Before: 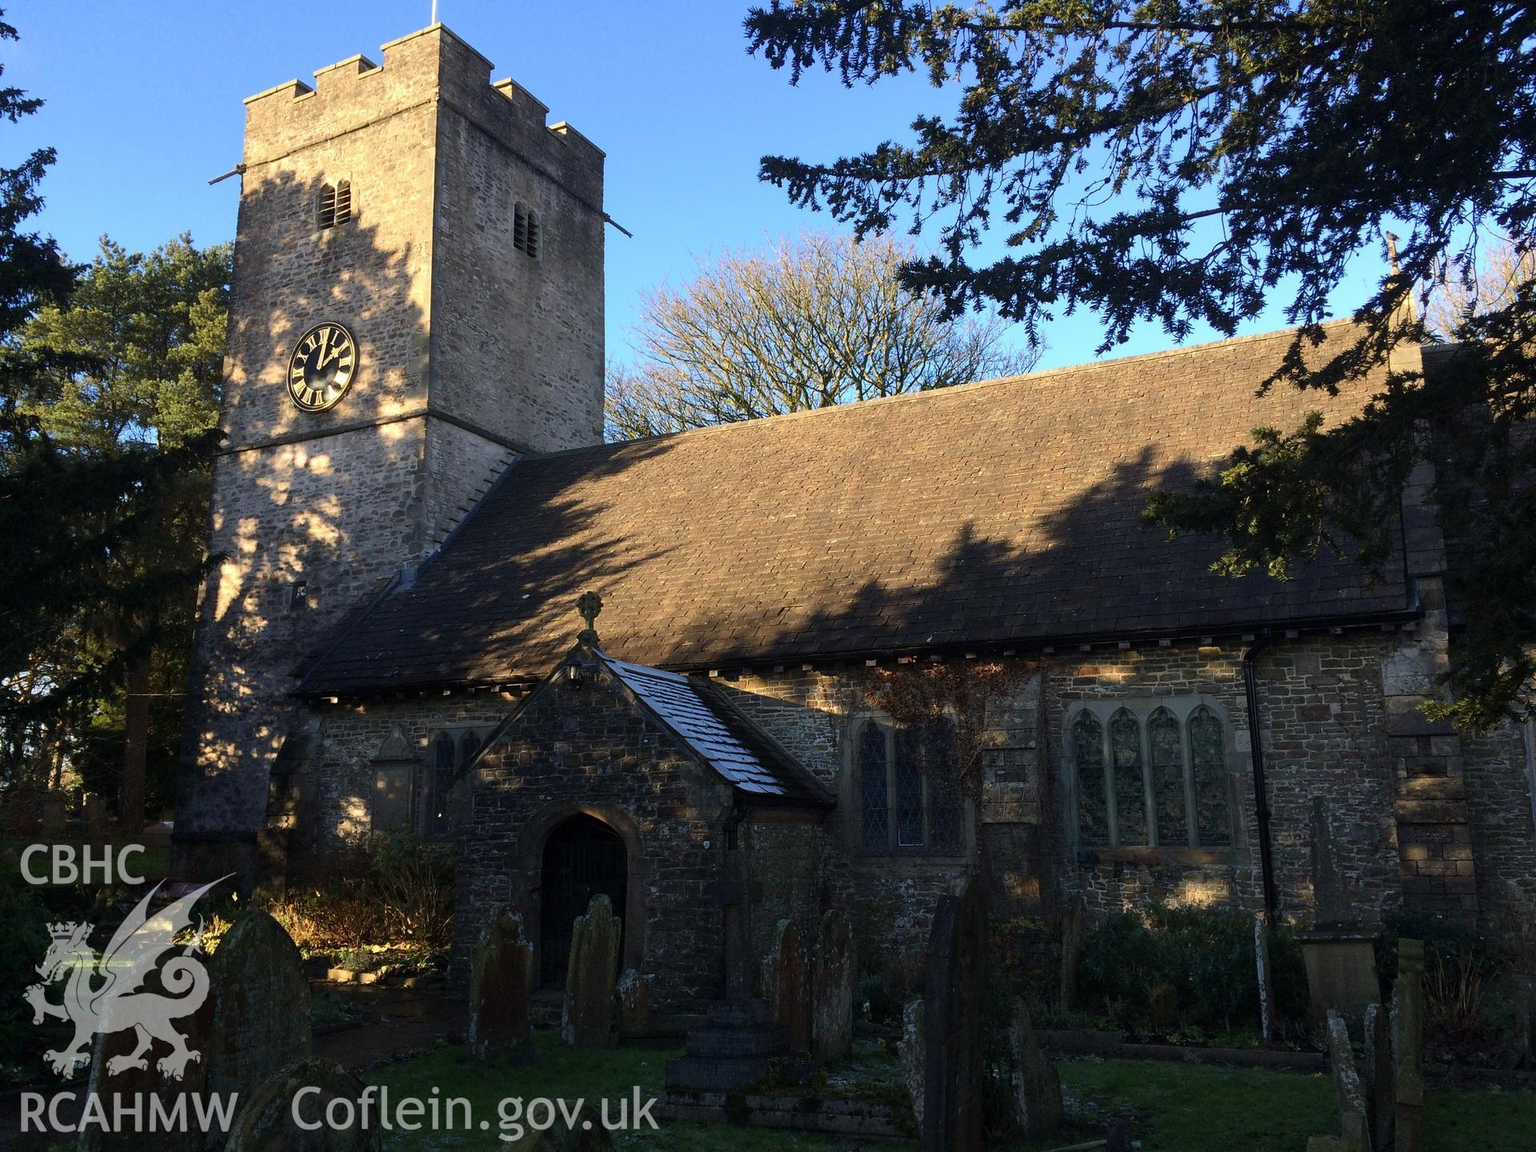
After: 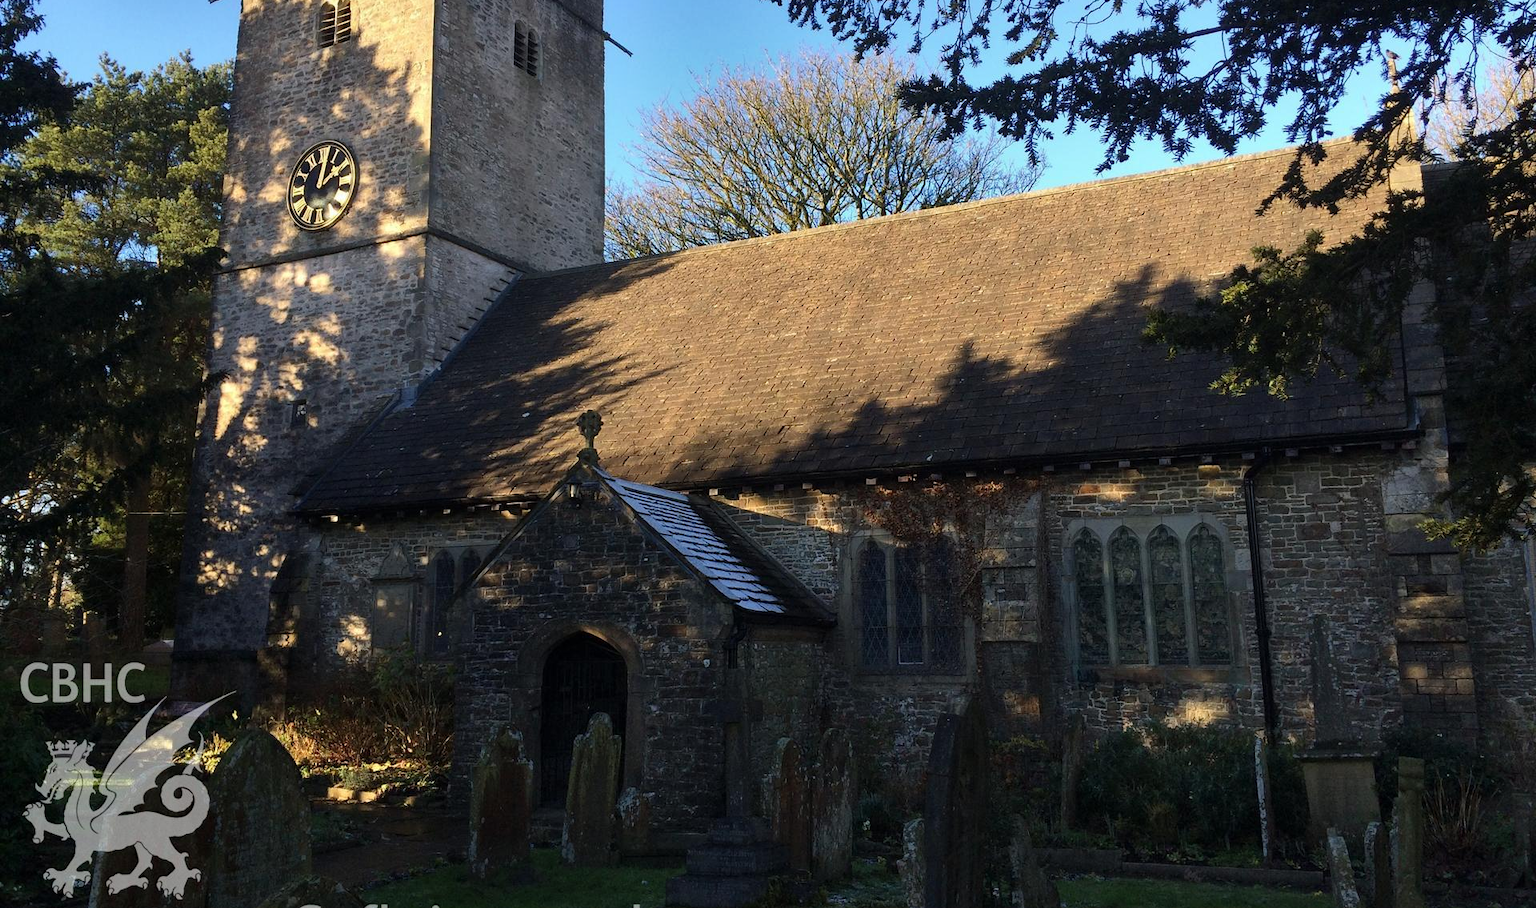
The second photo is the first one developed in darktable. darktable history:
crop and rotate: top 15.791%, bottom 5.387%
shadows and highlights: shadows 20.74, highlights -81.77, soften with gaussian
